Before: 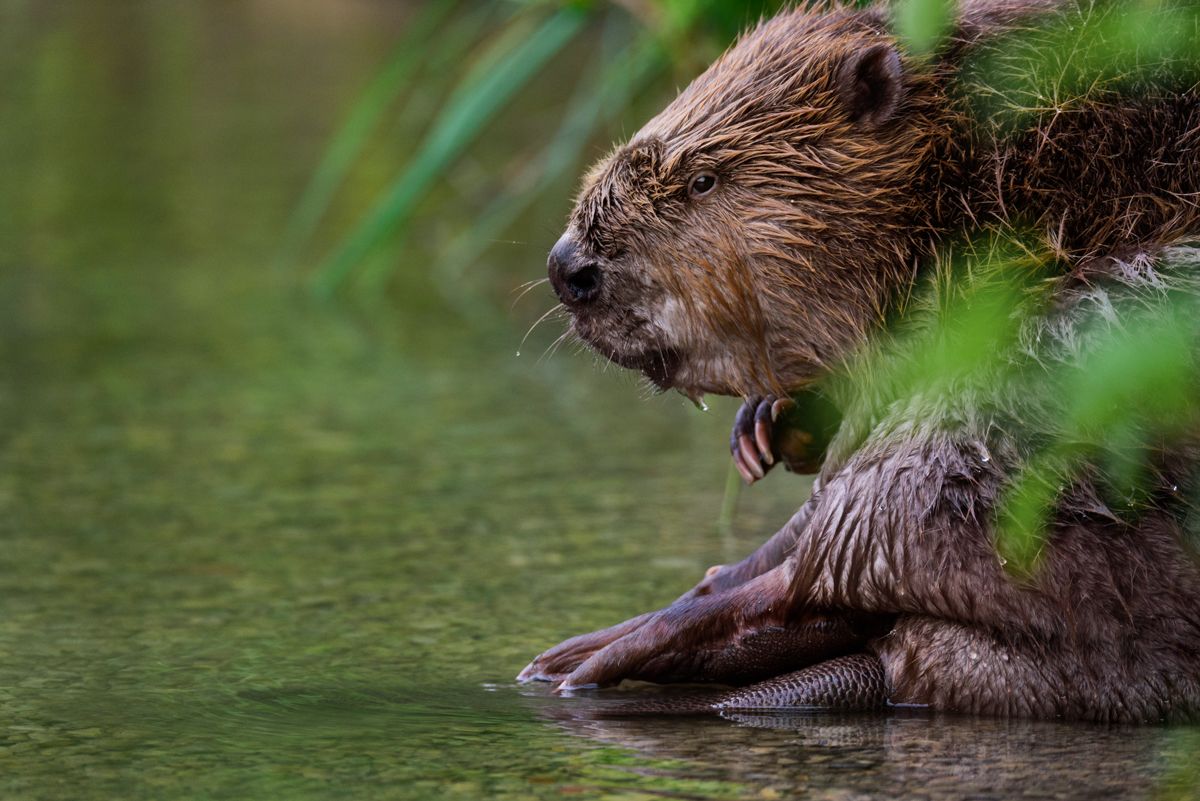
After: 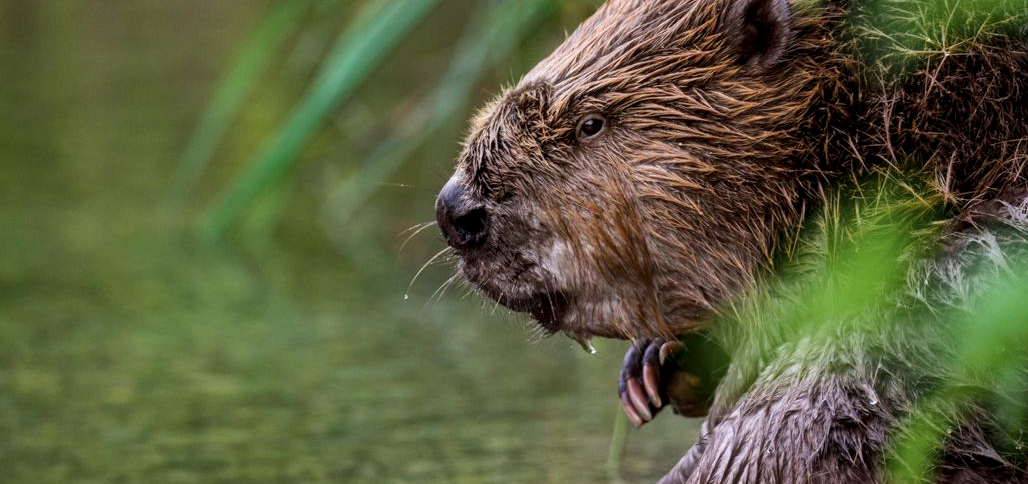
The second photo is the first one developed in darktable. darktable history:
tone equalizer: on, module defaults
local contrast: detail 130%
crop and rotate: left 9.345%, top 7.22%, right 4.982%, bottom 32.331%
exposure: black level correction -0.001, exposure 0.08 EV, compensate highlight preservation false
